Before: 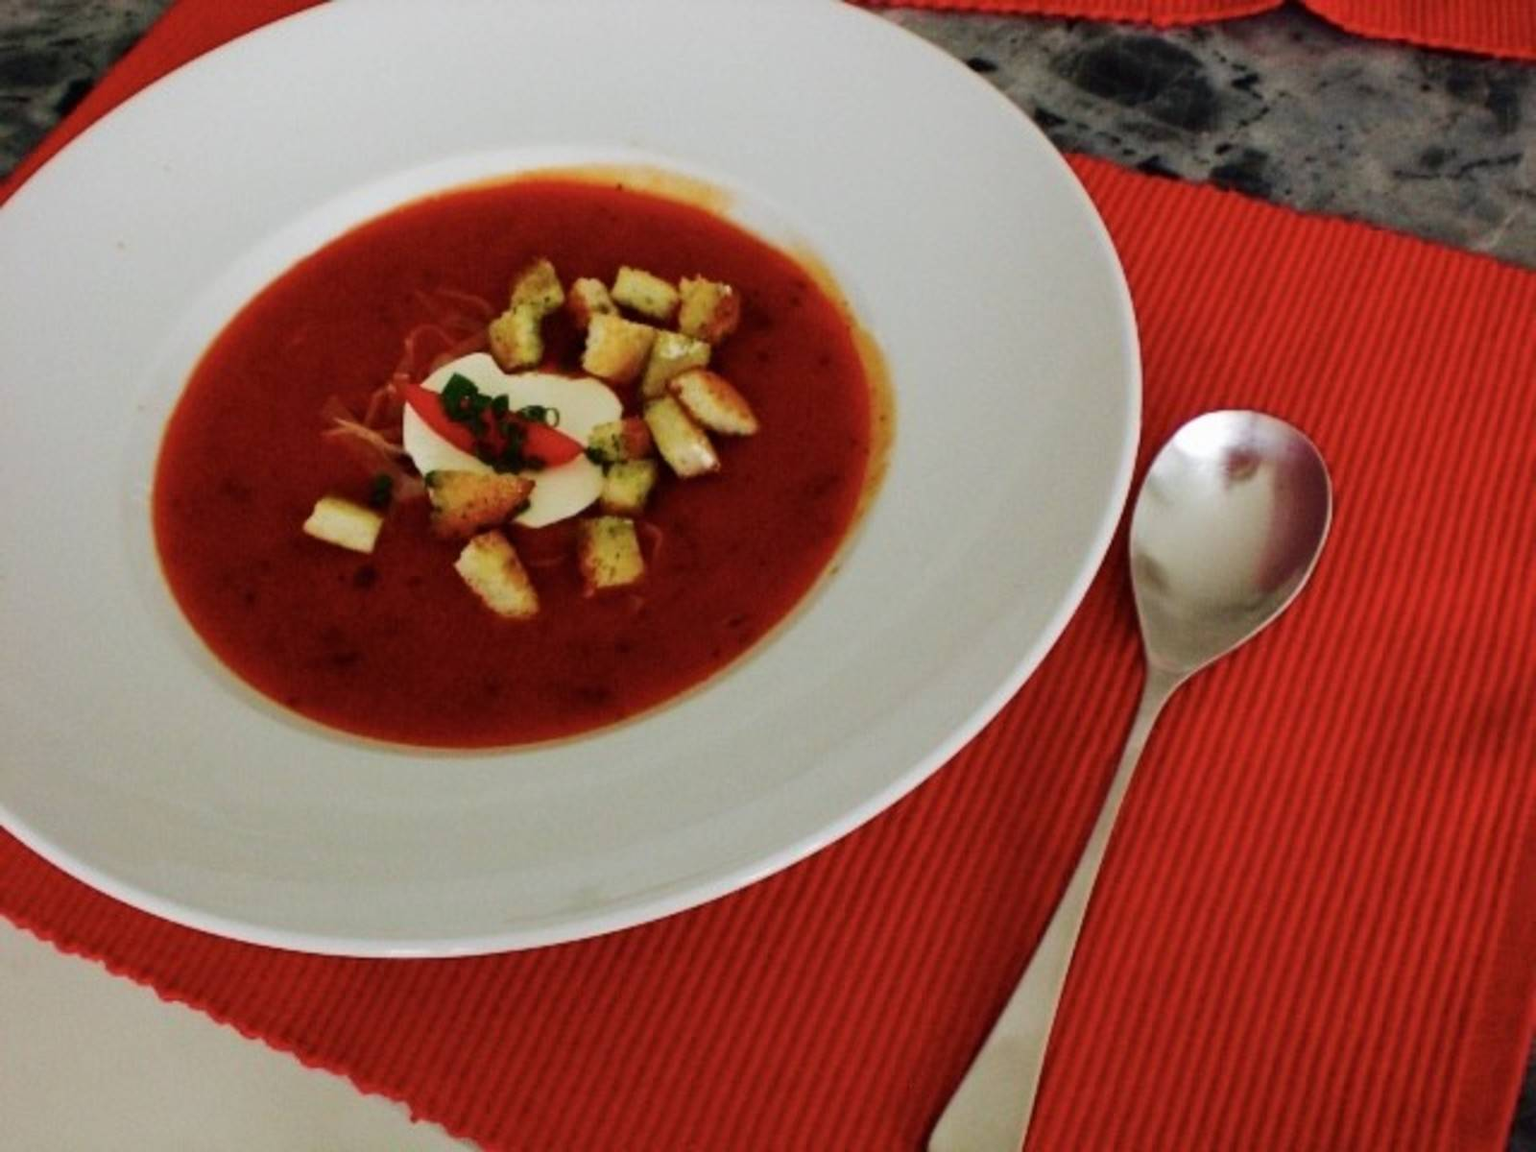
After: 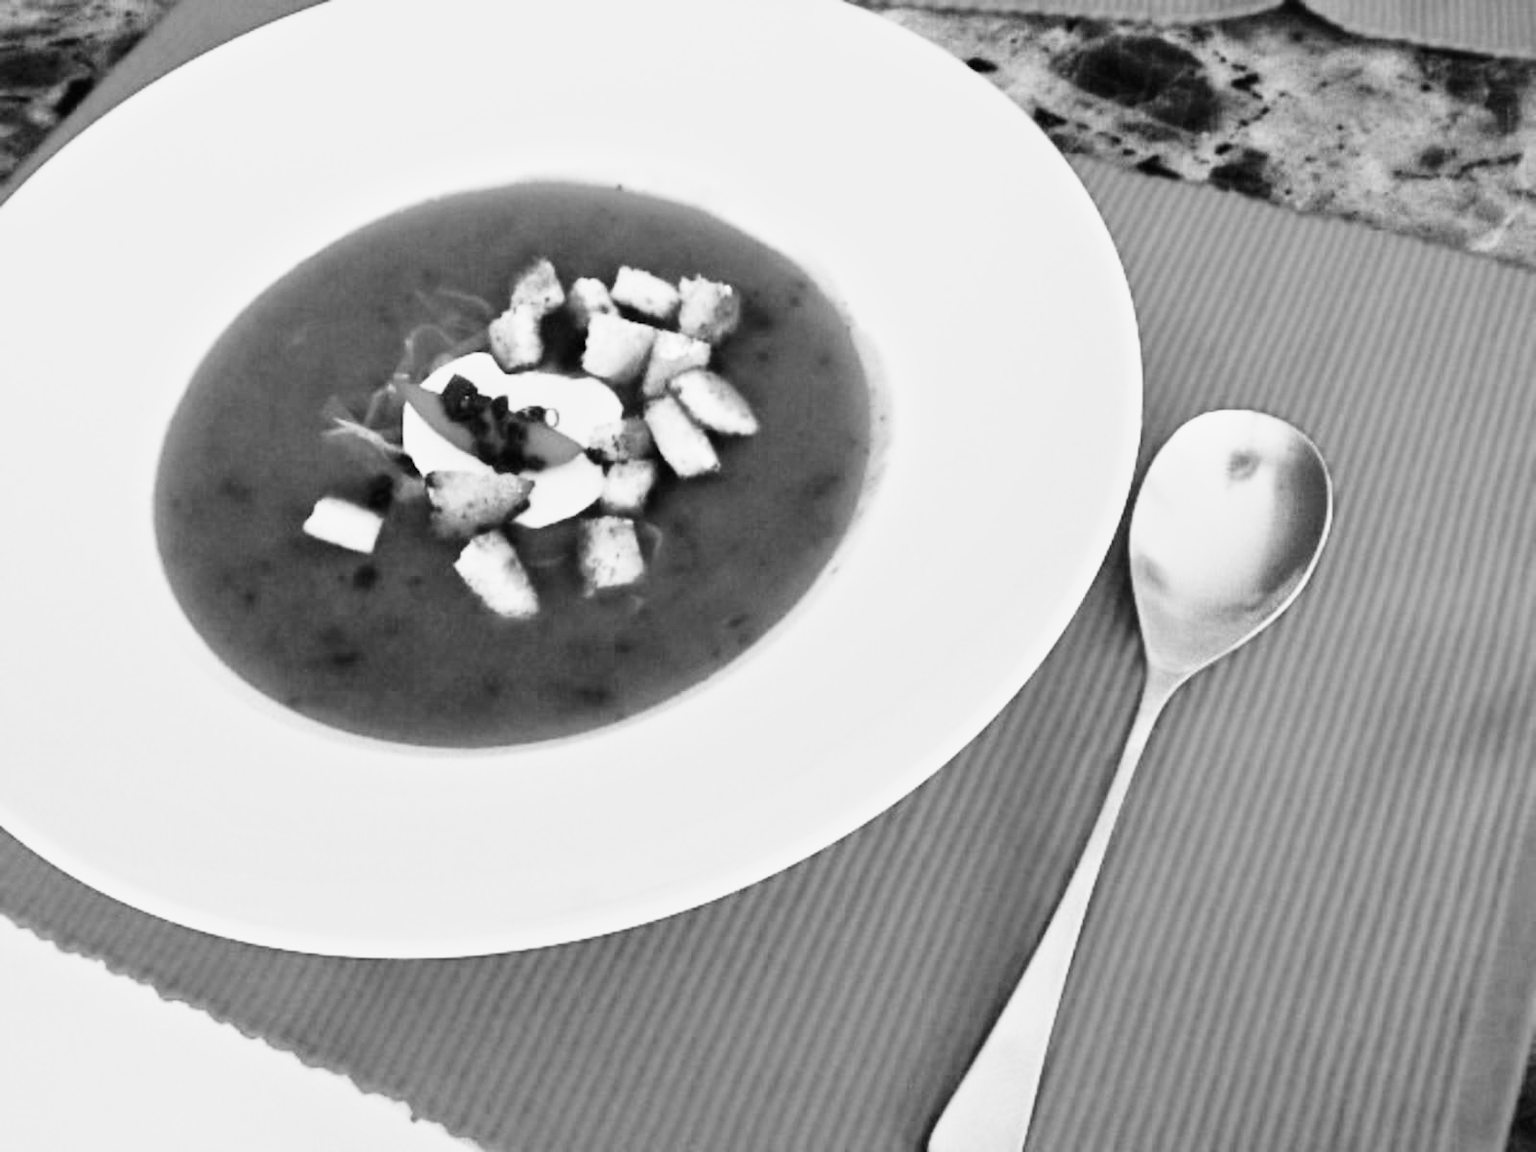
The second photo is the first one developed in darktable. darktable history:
exposure: exposure 0.669 EV, compensate highlight preservation false
base curve: curves: ch0 [(0, 0) (0.007, 0.004) (0.027, 0.03) (0.046, 0.07) (0.207, 0.54) (0.442, 0.872) (0.673, 0.972) (1, 1)], preserve colors none
monochrome: a 30.25, b 92.03
